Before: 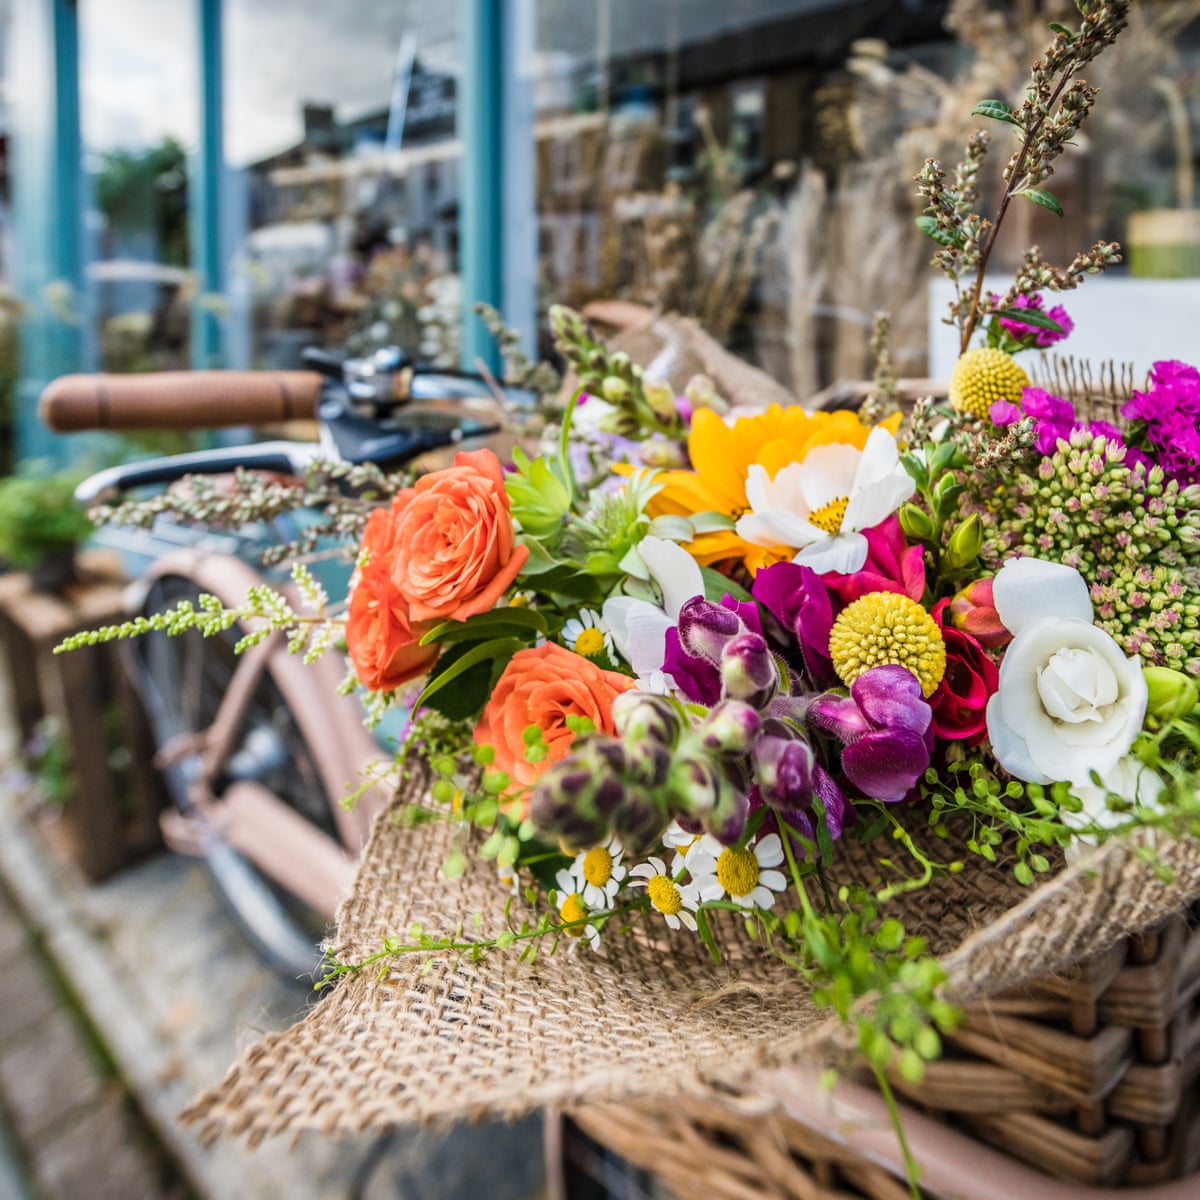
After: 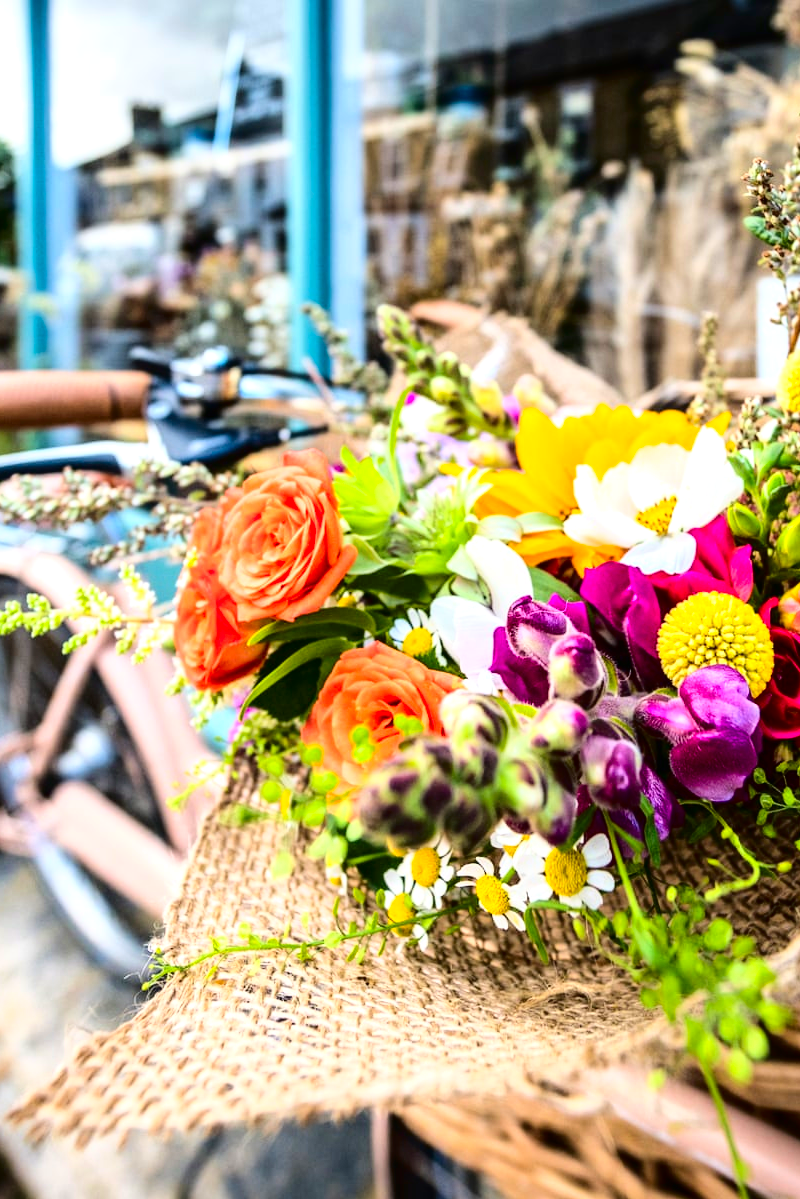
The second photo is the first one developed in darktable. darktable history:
tone curve: curves: ch0 [(0, 0) (0.003, 0.003) (0.011, 0.005) (0.025, 0.008) (0.044, 0.012) (0.069, 0.02) (0.1, 0.031) (0.136, 0.047) (0.177, 0.088) (0.224, 0.141) (0.277, 0.222) (0.335, 0.32) (0.399, 0.422) (0.468, 0.523) (0.543, 0.623) (0.623, 0.716) (0.709, 0.796) (0.801, 0.878) (0.898, 0.957) (1, 1)], color space Lab, independent channels, preserve colors none
crop and rotate: left 14.389%, right 18.928%
exposure: black level correction -0.002, exposure 0.542 EV, compensate exposure bias true, compensate highlight preservation false
contrast brightness saturation: brightness -0.019, saturation 0.352
